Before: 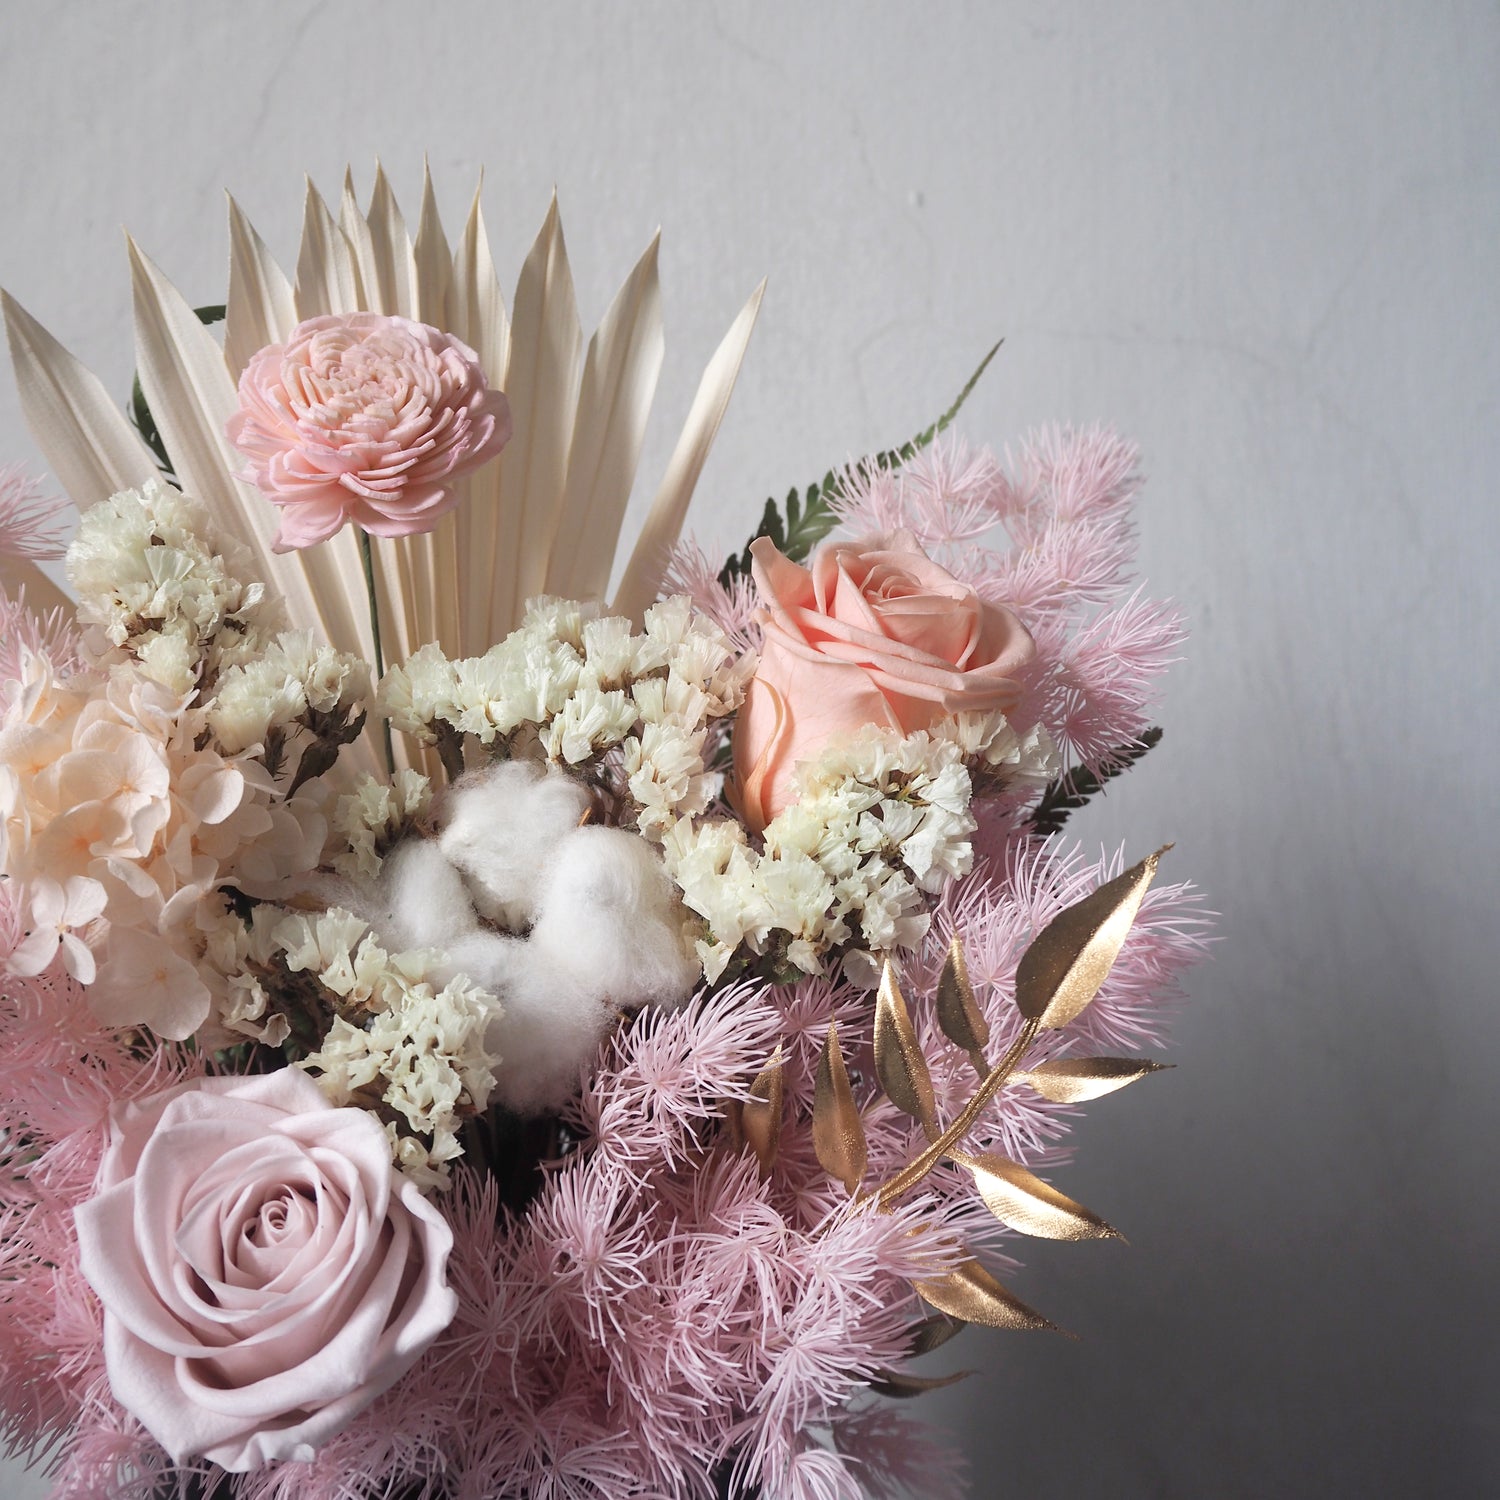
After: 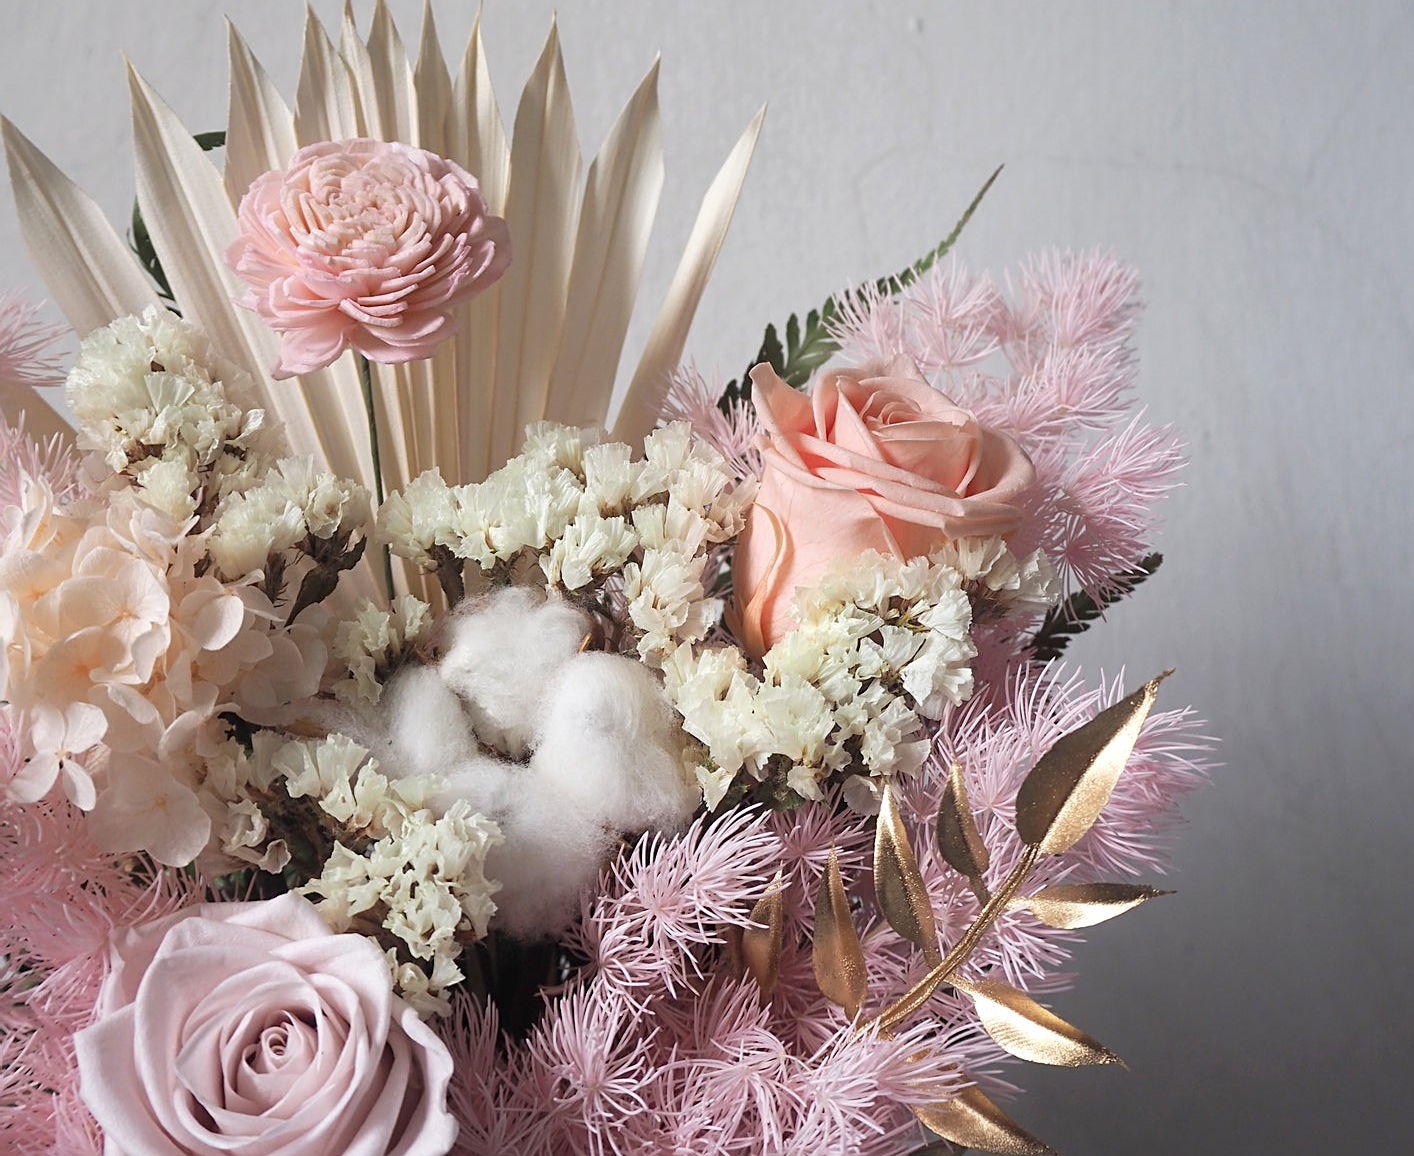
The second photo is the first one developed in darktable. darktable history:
sharpen: radius 2.529, amount 0.323
crop and rotate: angle 0.03°, top 11.643%, right 5.651%, bottom 11.189%
